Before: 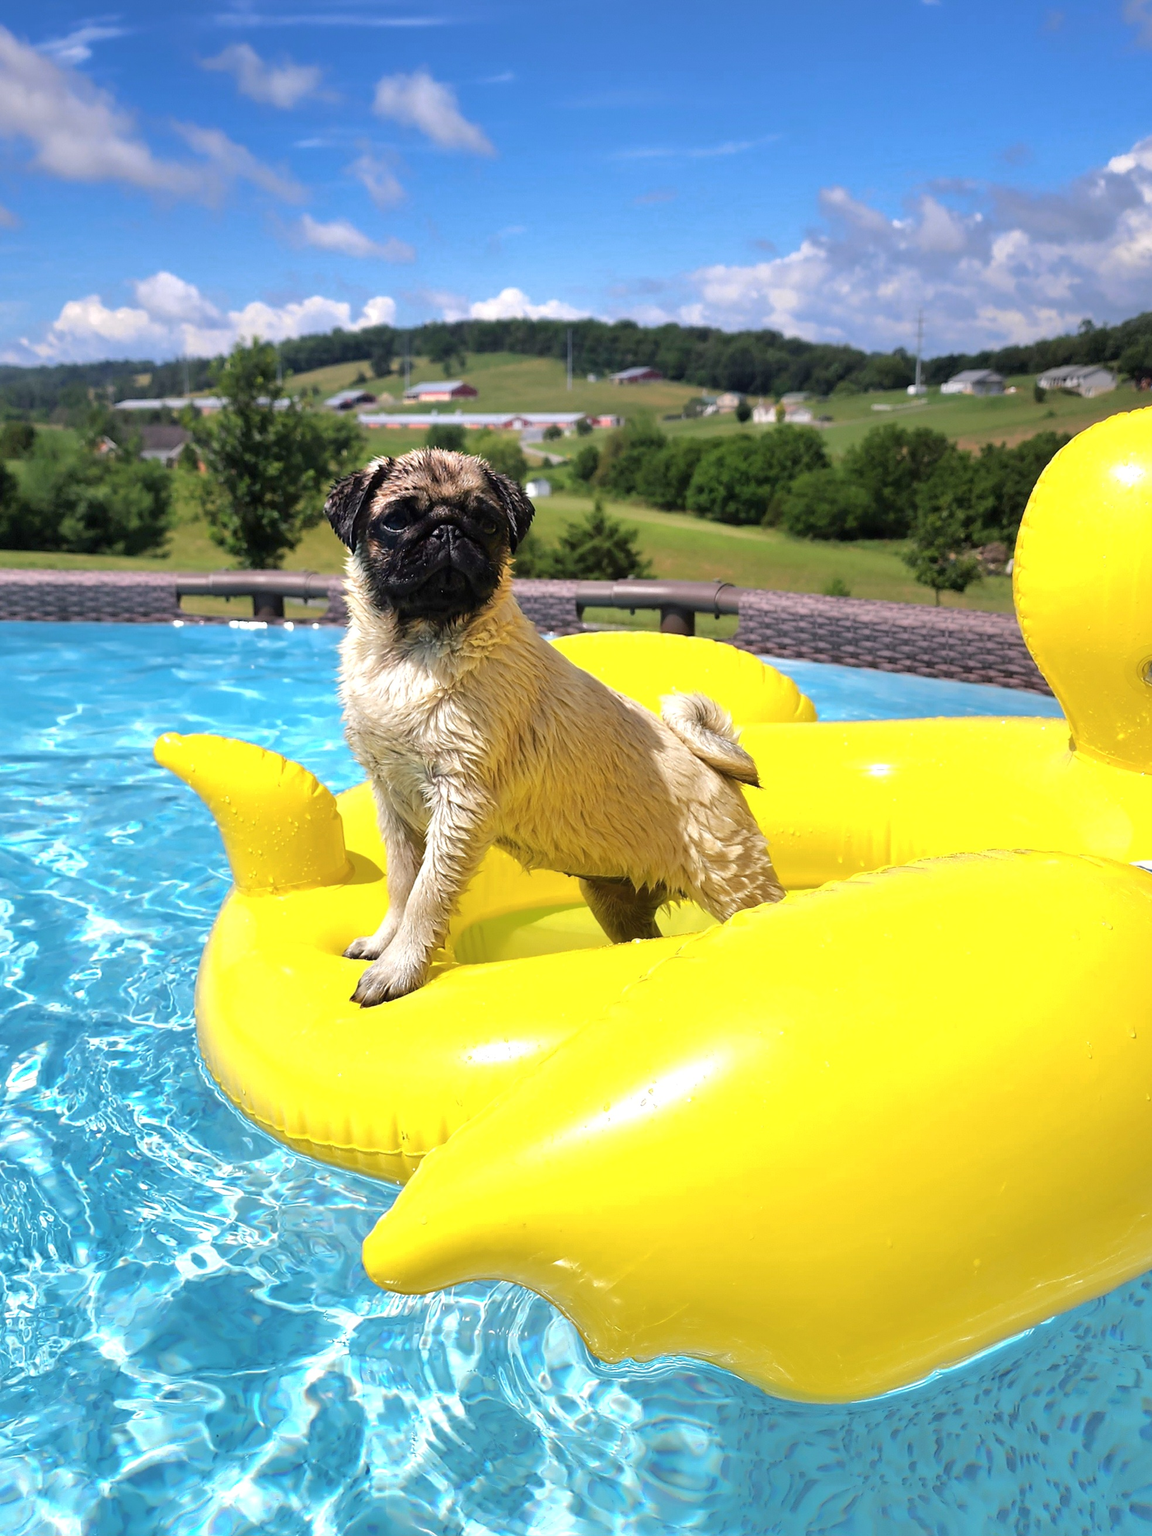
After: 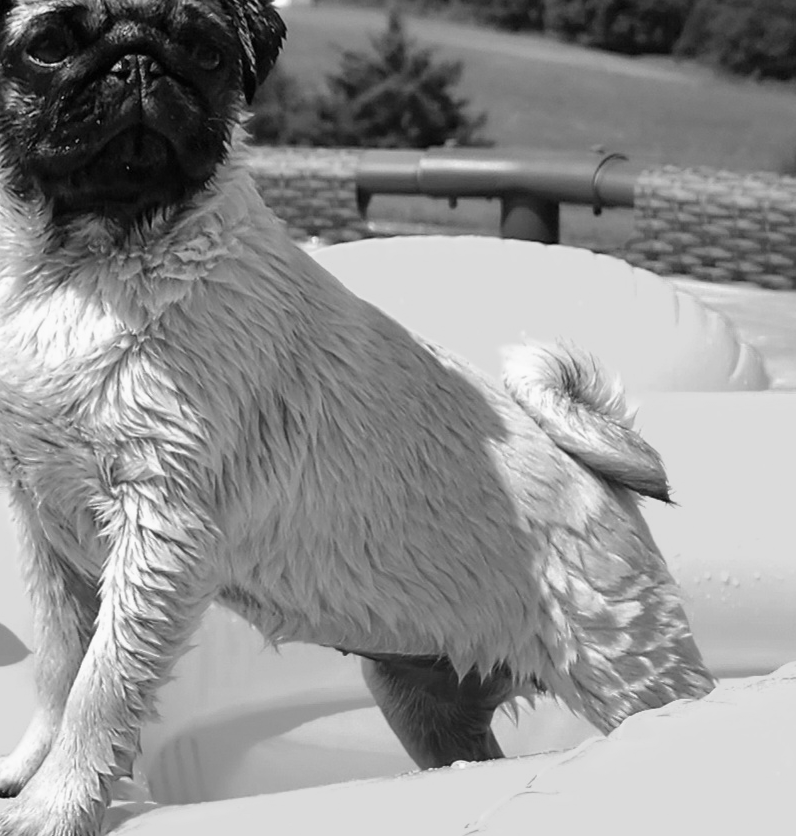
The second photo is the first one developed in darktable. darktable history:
color calibration: output gray [0.267, 0.423, 0.267, 0], illuminant same as pipeline (D50), adaptation none (bypass), x 0.332, y 0.334, temperature 5006.09 K
crop: left 31.876%, top 32.109%, right 27.65%, bottom 36.011%
